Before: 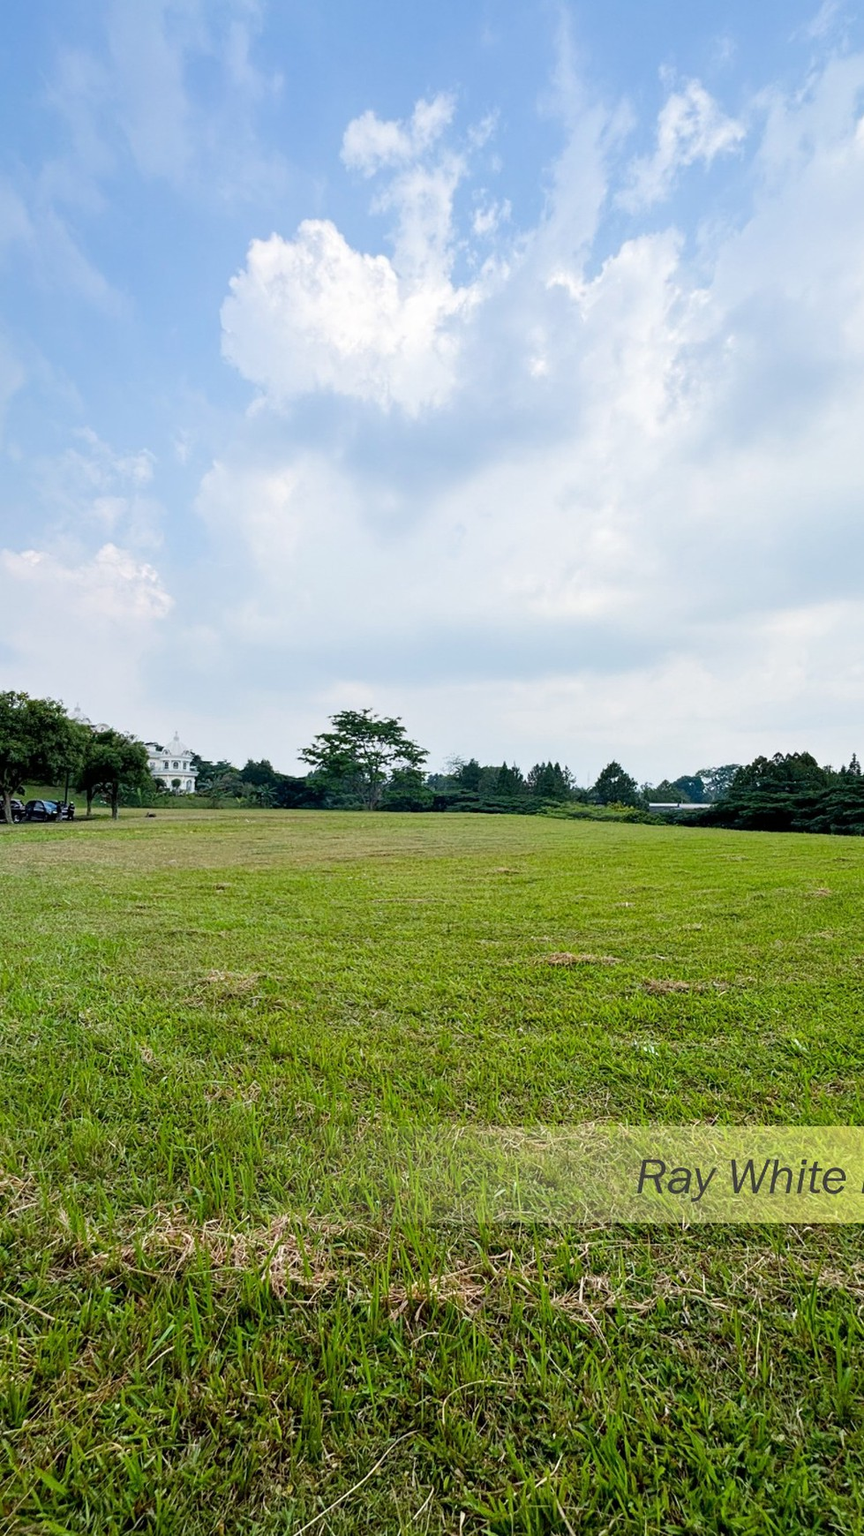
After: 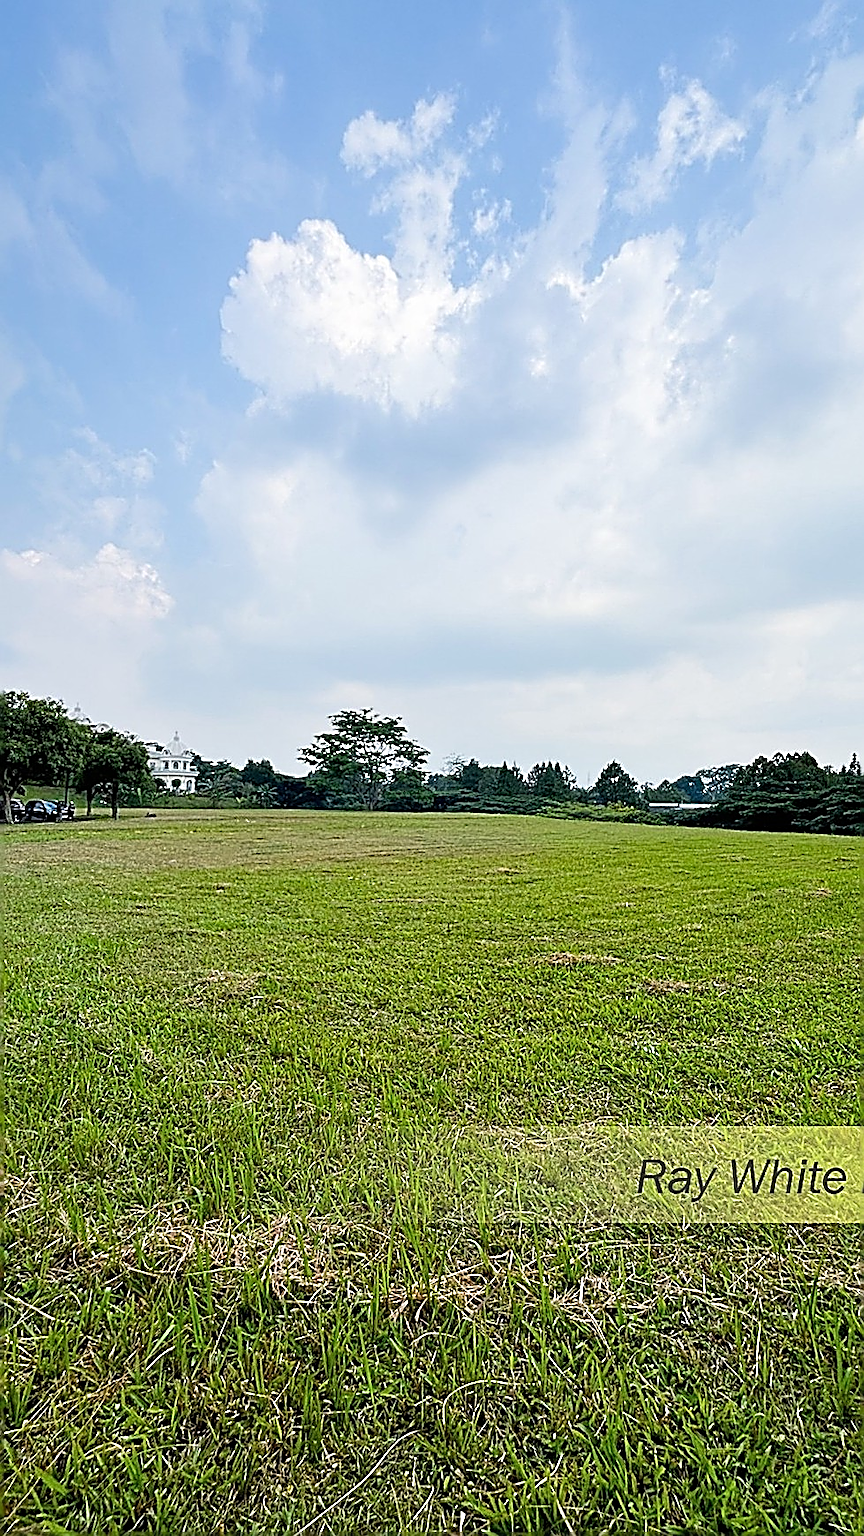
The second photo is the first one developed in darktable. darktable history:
sharpen: amount 1.999
